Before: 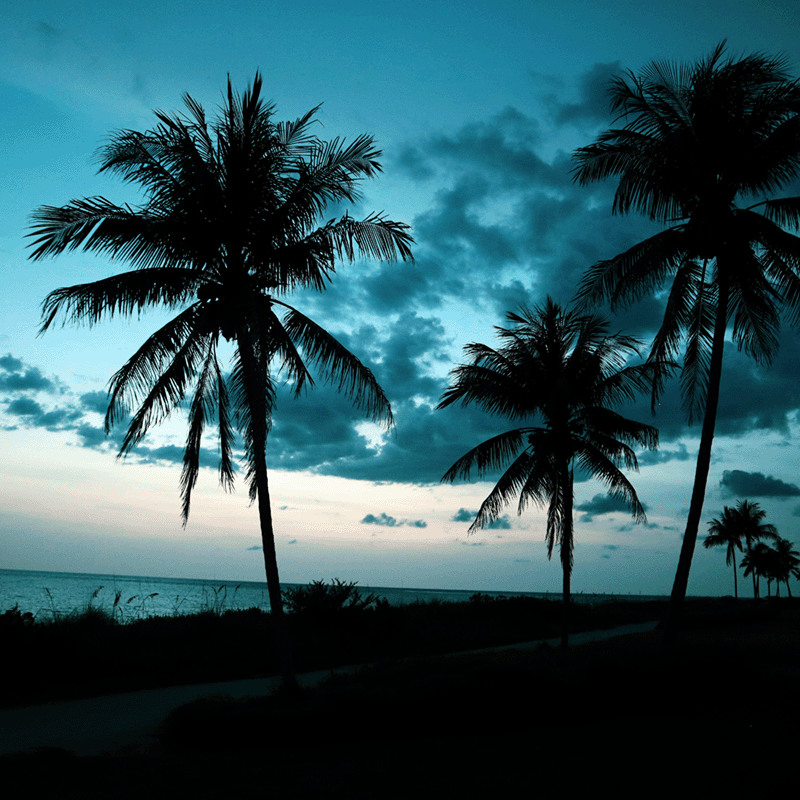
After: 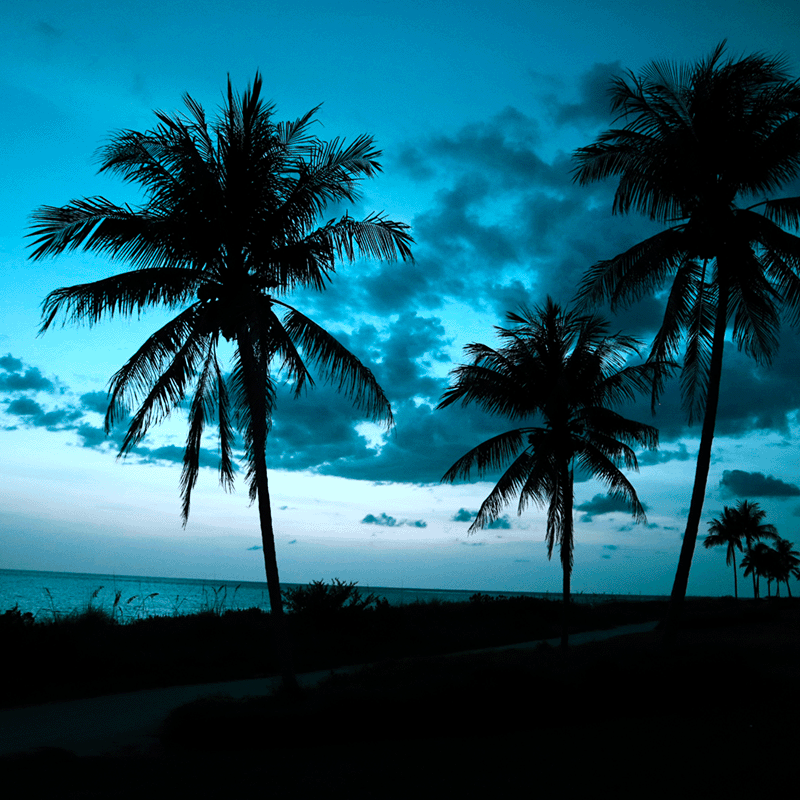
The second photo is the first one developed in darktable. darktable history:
color correction: highlights a* -9.73, highlights b* -21.22
